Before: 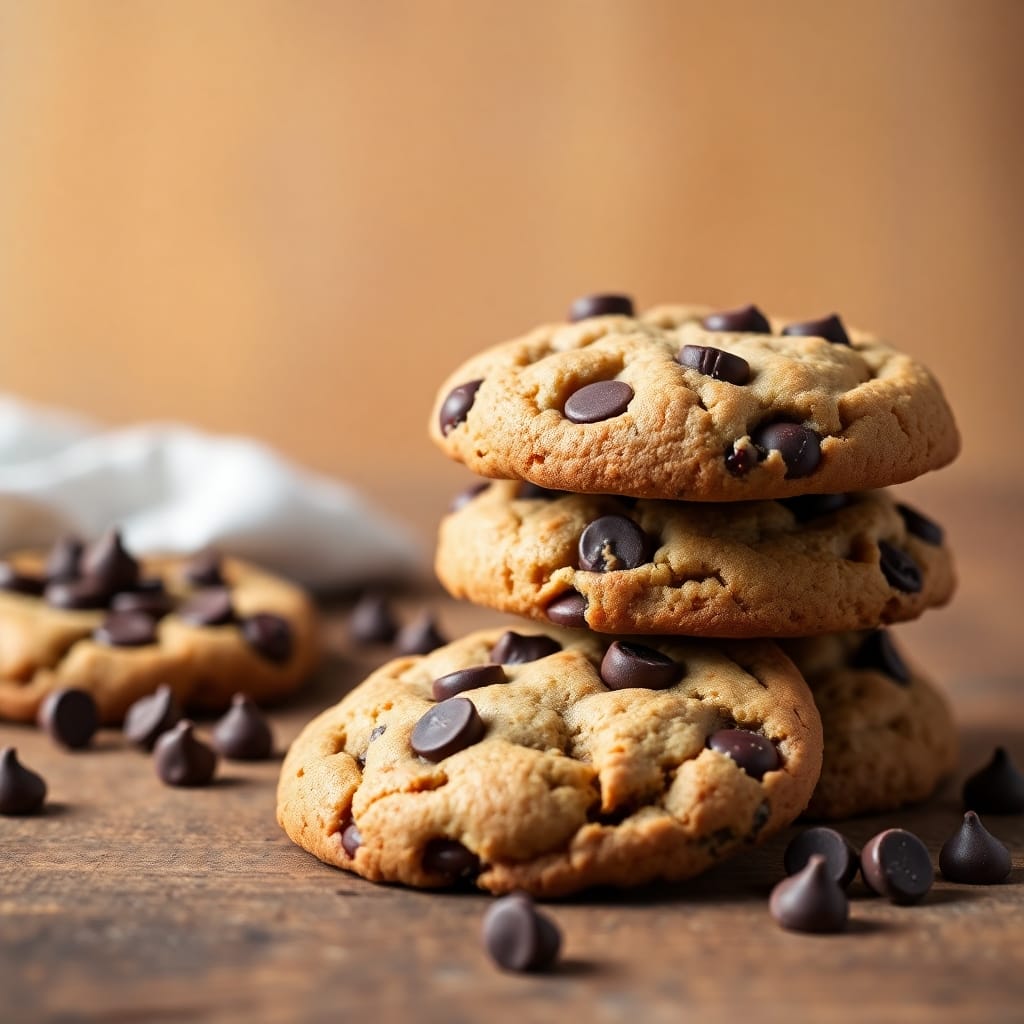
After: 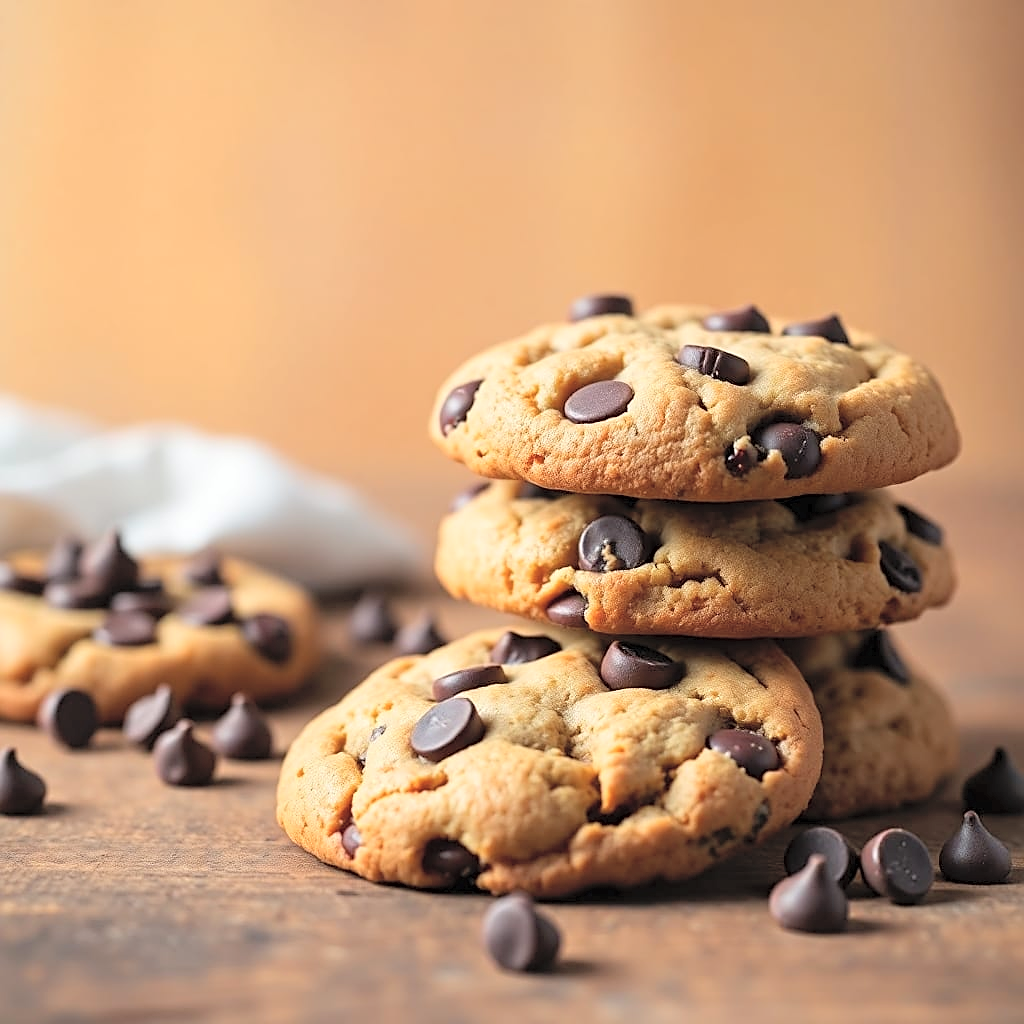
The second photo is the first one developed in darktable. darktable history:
contrast brightness saturation: brightness 0.28
sharpen: on, module defaults
